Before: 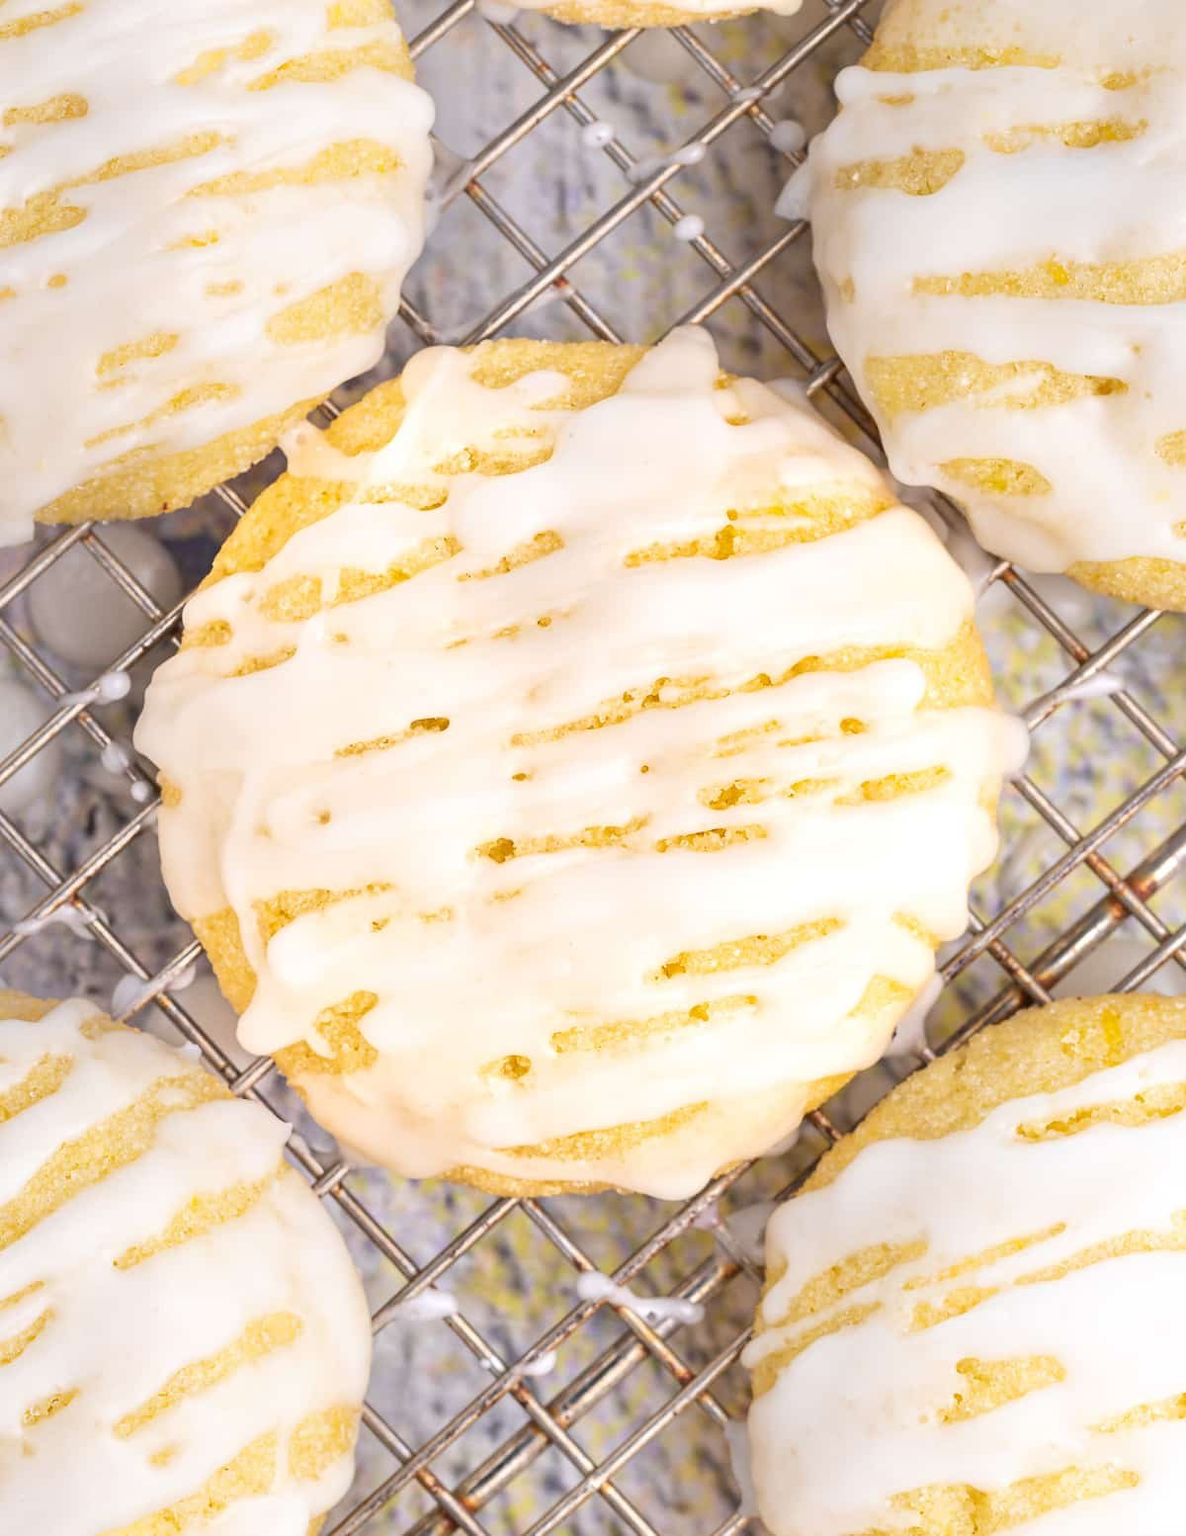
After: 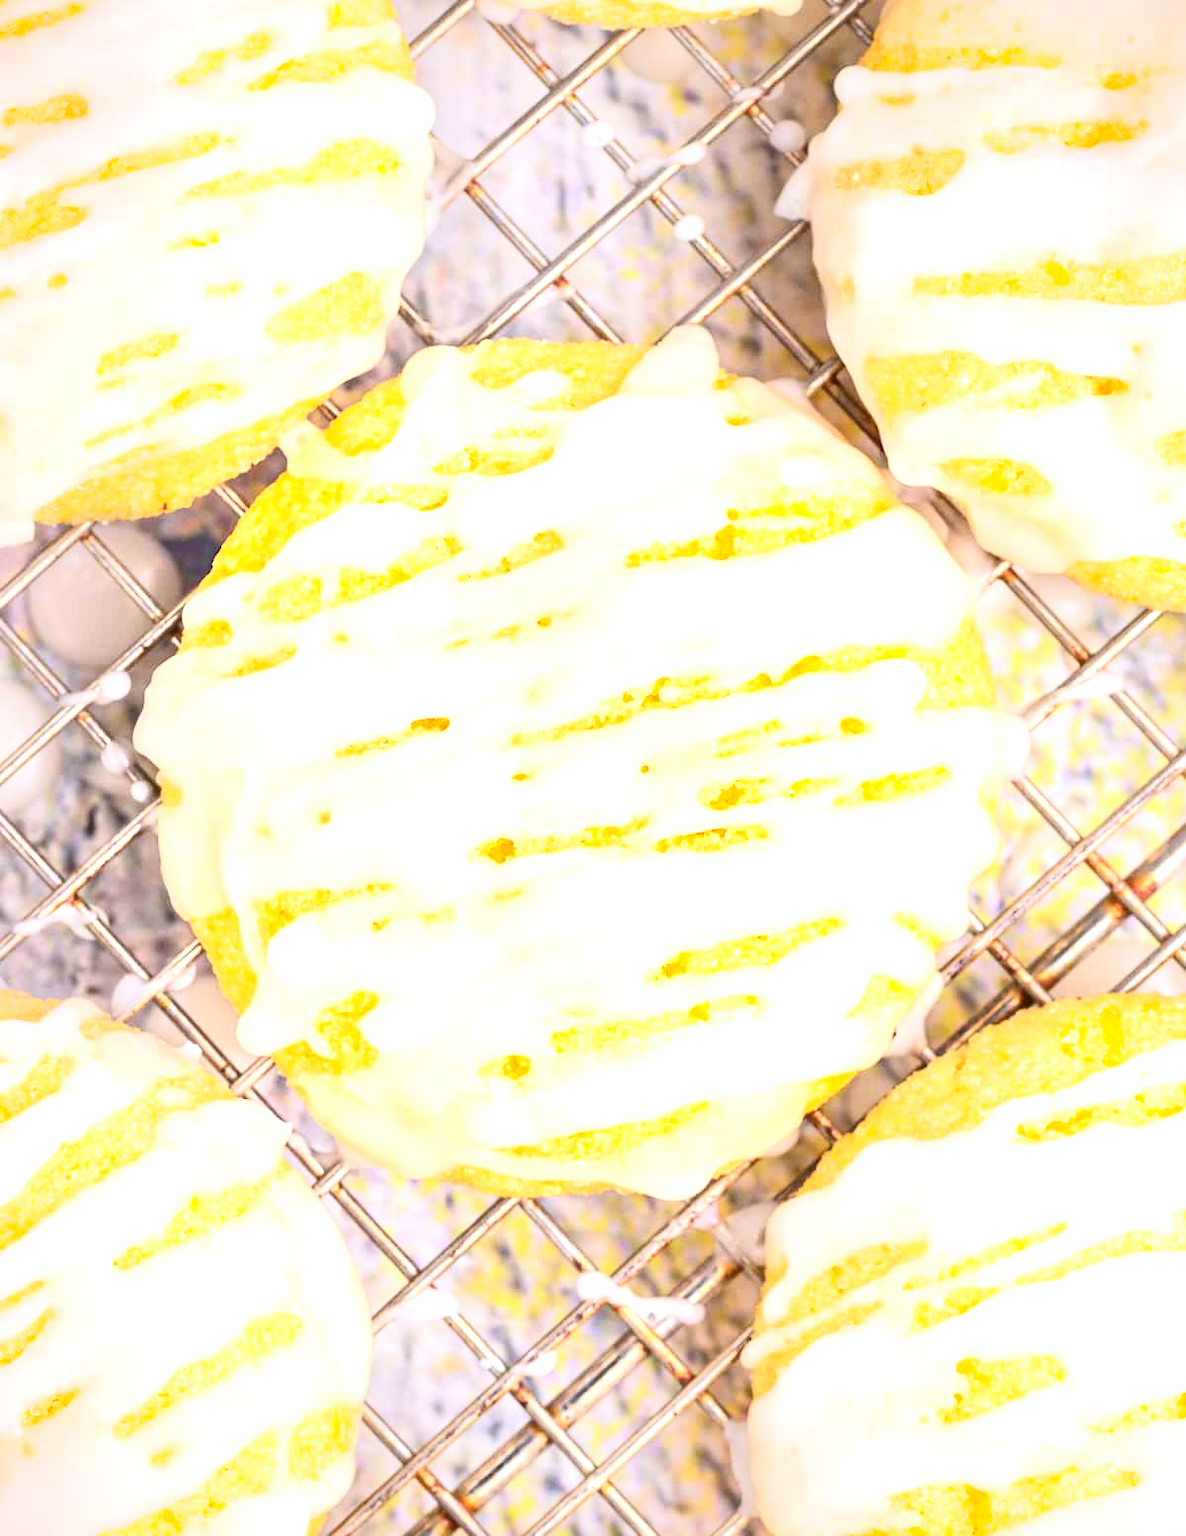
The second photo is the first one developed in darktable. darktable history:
vignetting: brightness -0.252, saturation 0.15
exposure: black level correction 0, exposure 0.701 EV, compensate exposure bias true, compensate highlight preservation false
contrast brightness saturation: contrast 0.23, brightness 0.114, saturation 0.294
